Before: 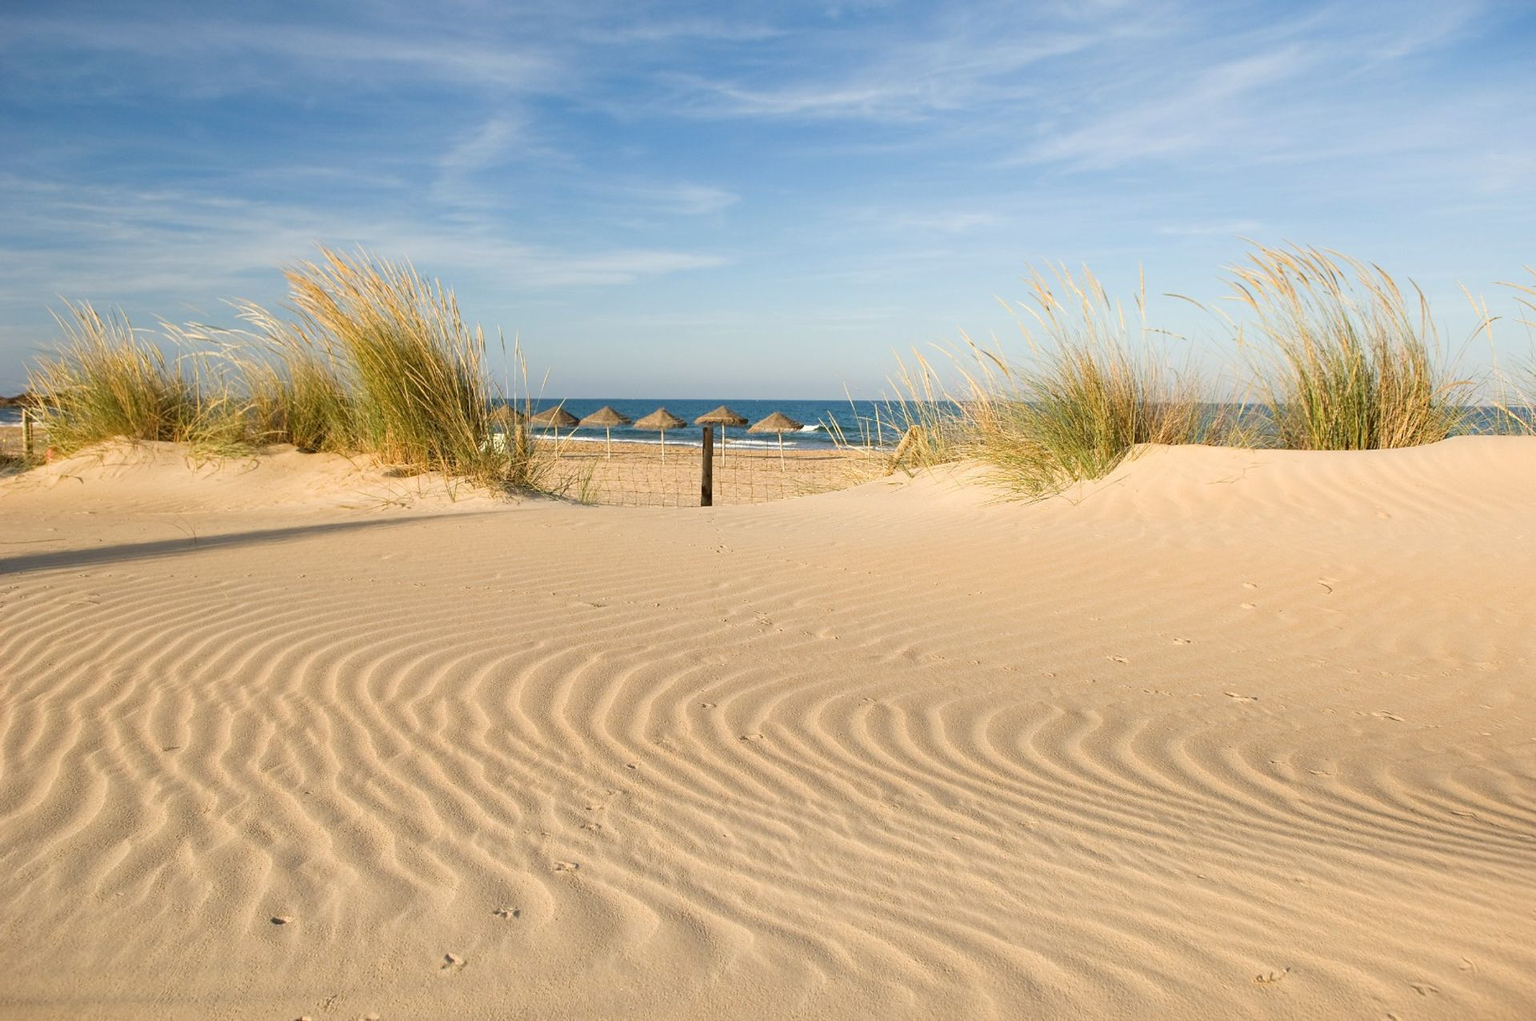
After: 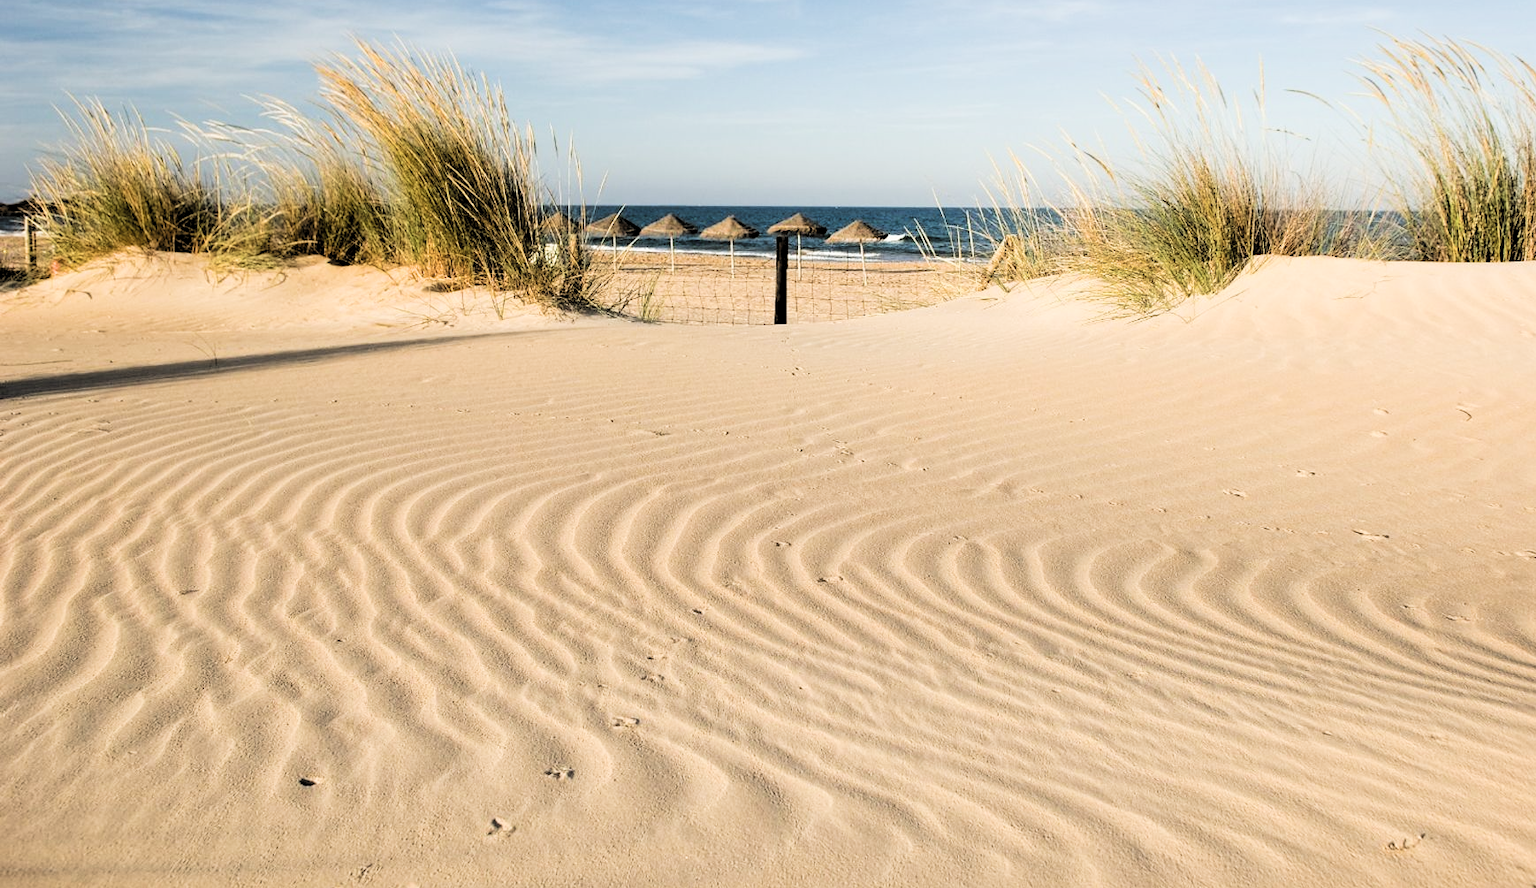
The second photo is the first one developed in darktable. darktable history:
shadows and highlights: radius 121.13, shadows 21.4, white point adjustment -9.72, highlights -14.39, soften with gaussian
tone equalizer: -8 EV -0.417 EV, -7 EV -0.389 EV, -6 EV -0.333 EV, -5 EV -0.222 EV, -3 EV 0.222 EV, -2 EV 0.333 EV, -1 EV 0.389 EV, +0 EV 0.417 EV, edges refinement/feathering 500, mask exposure compensation -1.57 EV, preserve details no
levels: levels [0.182, 0.542, 0.902]
crop: top 20.916%, right 9.437%, bottom 0.316%
filmic rgb: black relative exposure -5 EV, white relative exposure 3.5 EV, hardness 3.19, contrast 1.4, highlights saturation mix -50%
haze removal: strength -0.1, adaptive false
